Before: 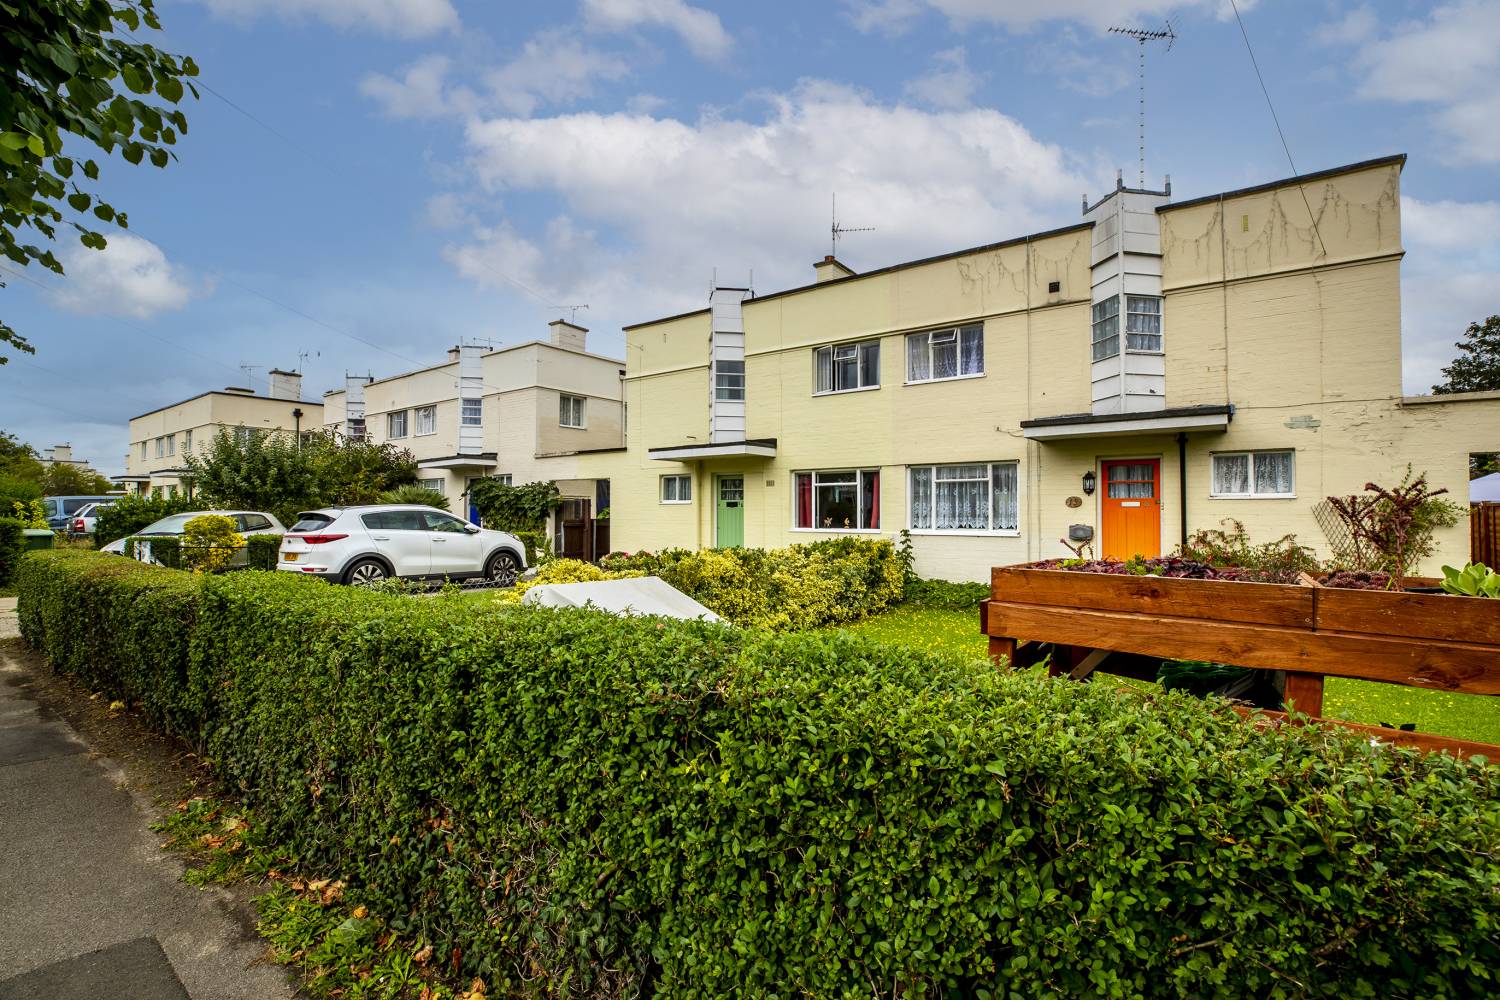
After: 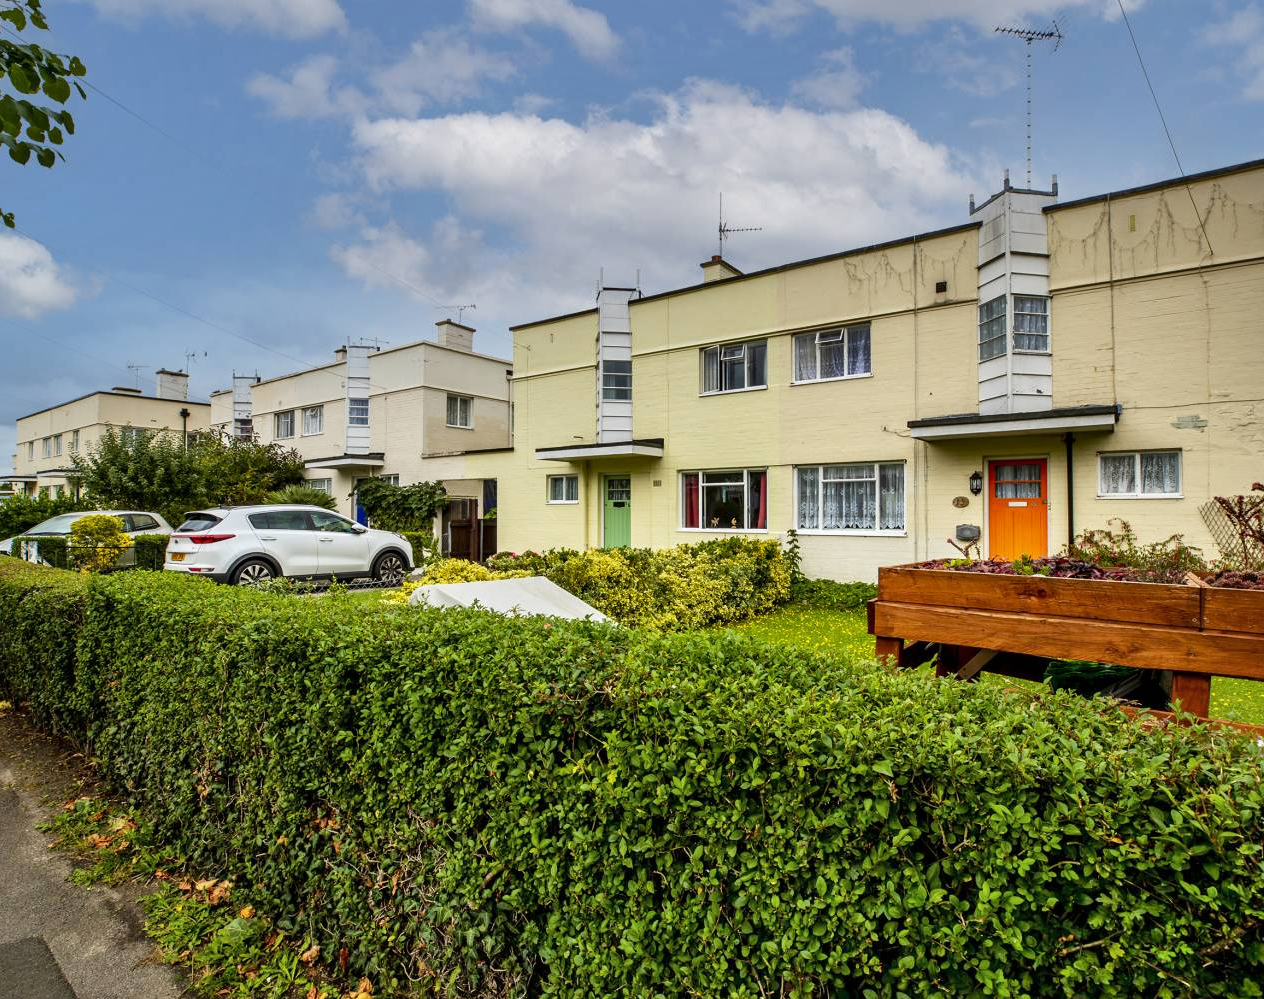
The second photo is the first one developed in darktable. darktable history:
crop: left 7.598%, right 7.873%
shadows and highlights: low approximation 0.01, soften with gaussian
